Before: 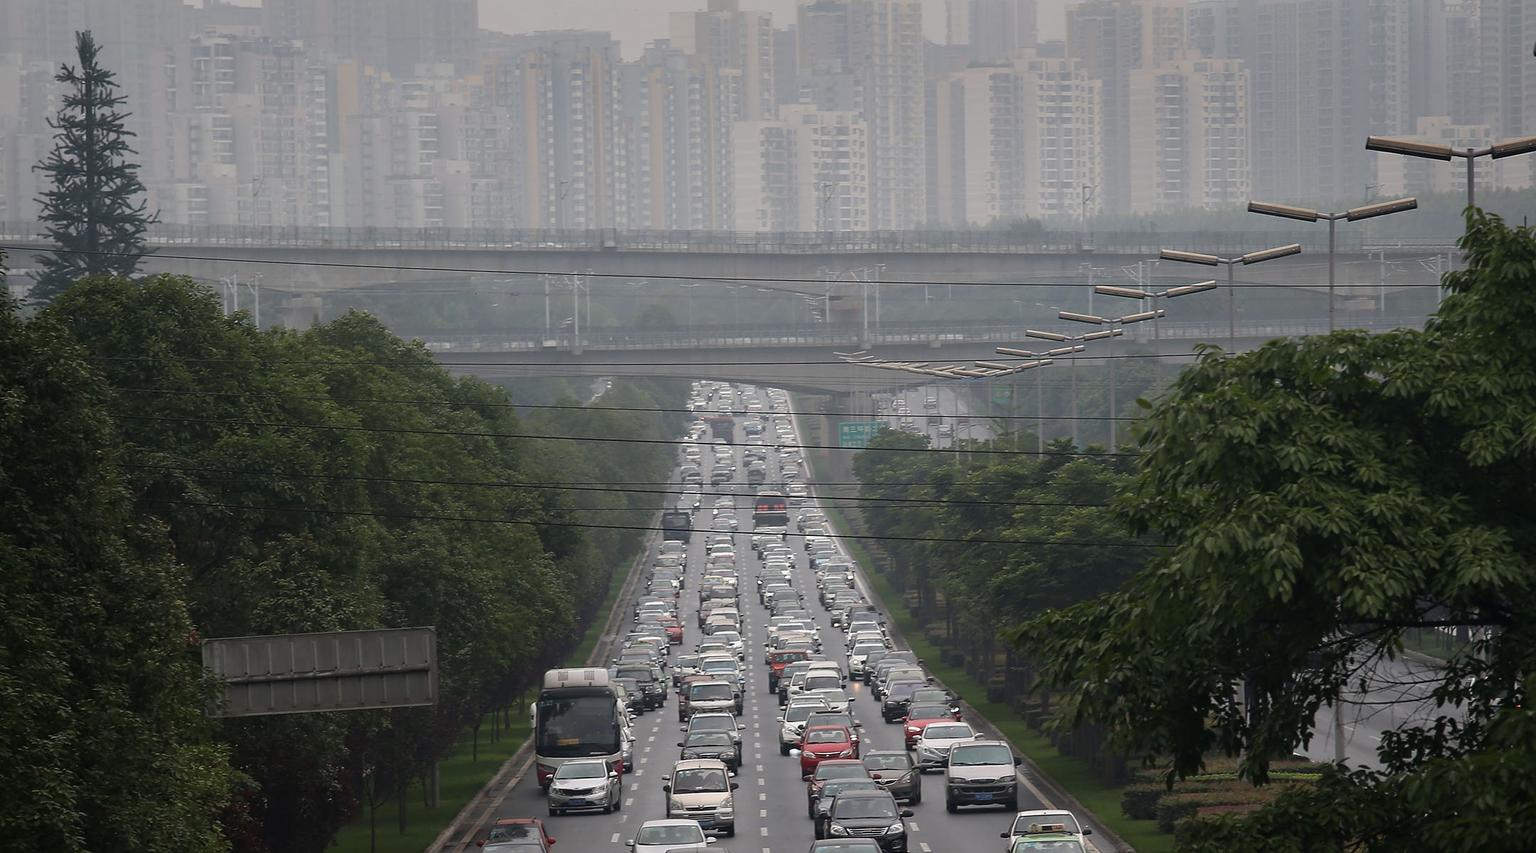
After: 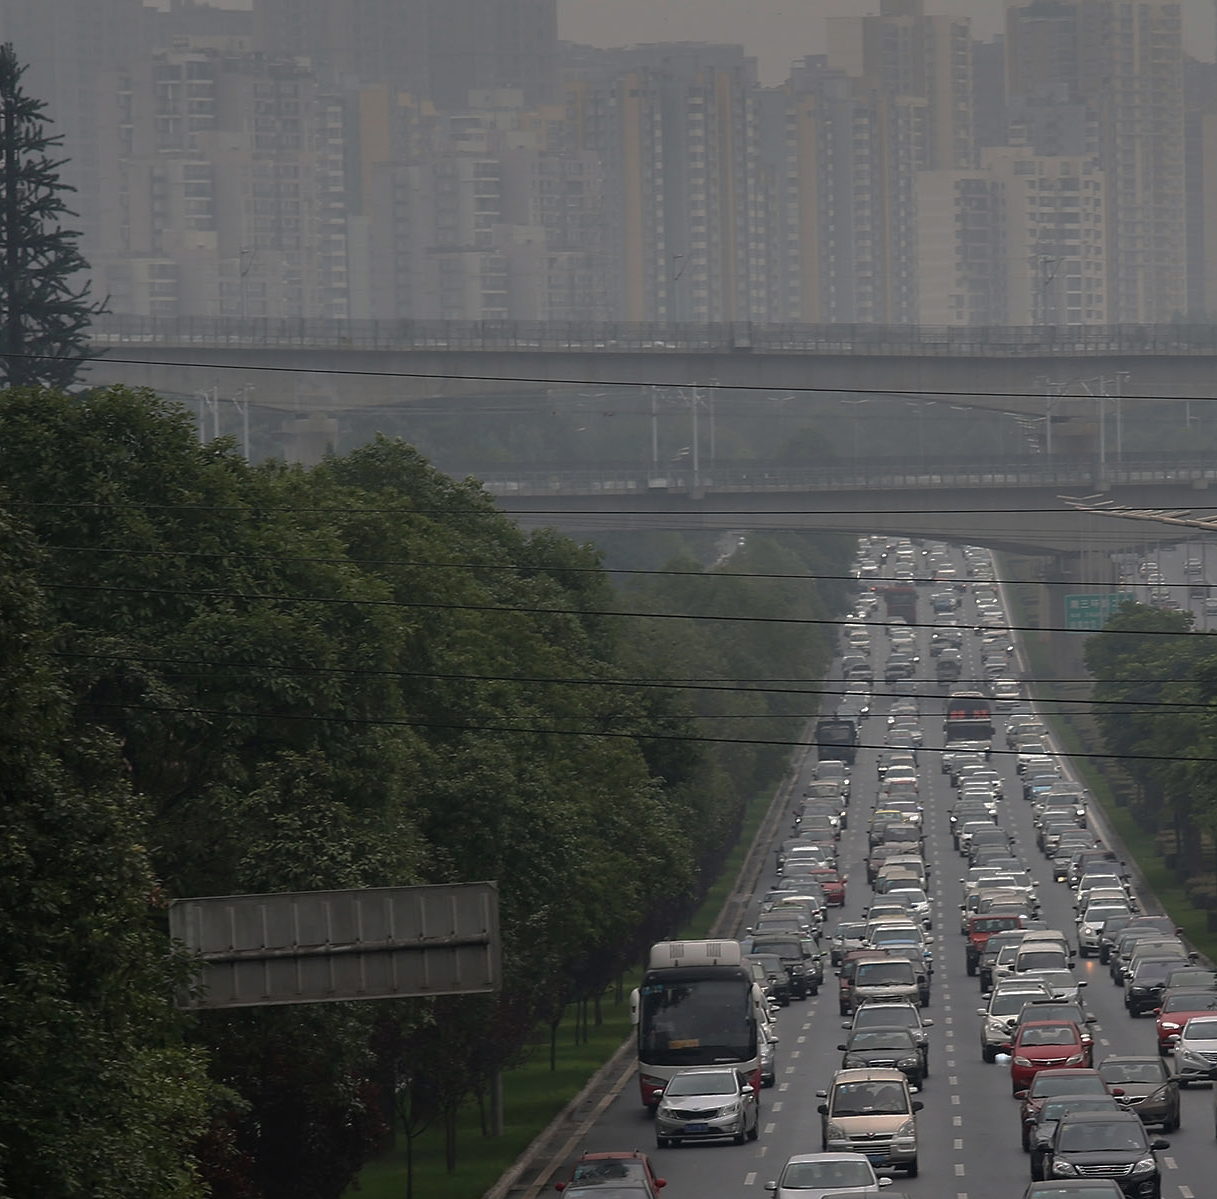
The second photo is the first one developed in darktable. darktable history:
crop: left 5.332%, right 38.281%
shadows and highlights: radius 108.97, shadows 23.29, highlights -57.77, low approximation 0.01, soften with gaussian
base curve: curves: ch0 [(0, 0) (0.826, 0.587) (1, 1)], preserve colors none
